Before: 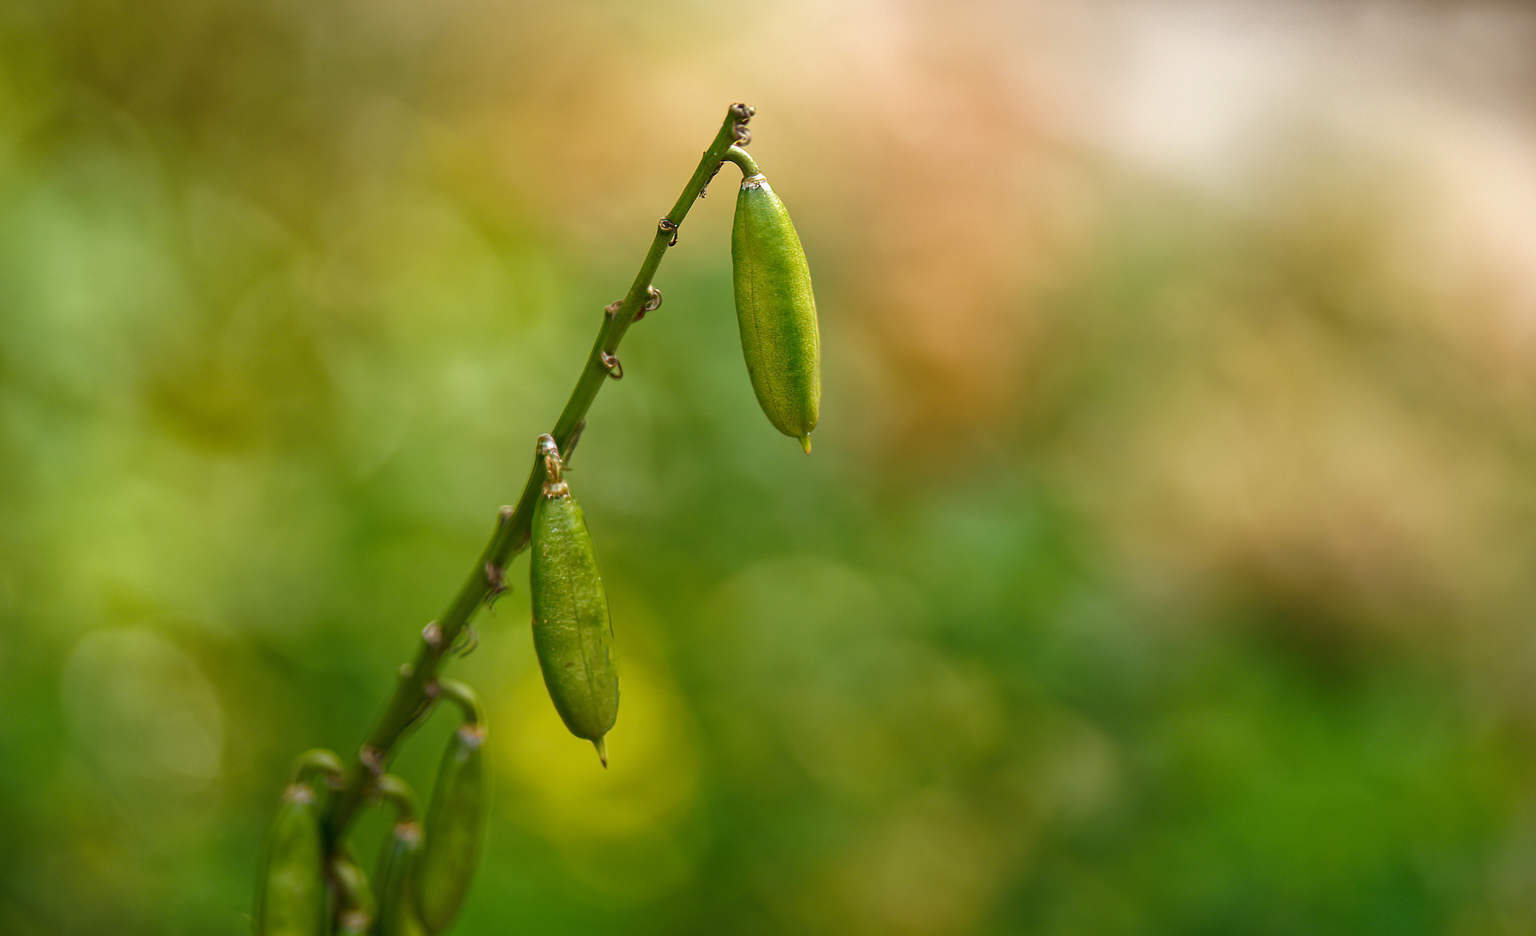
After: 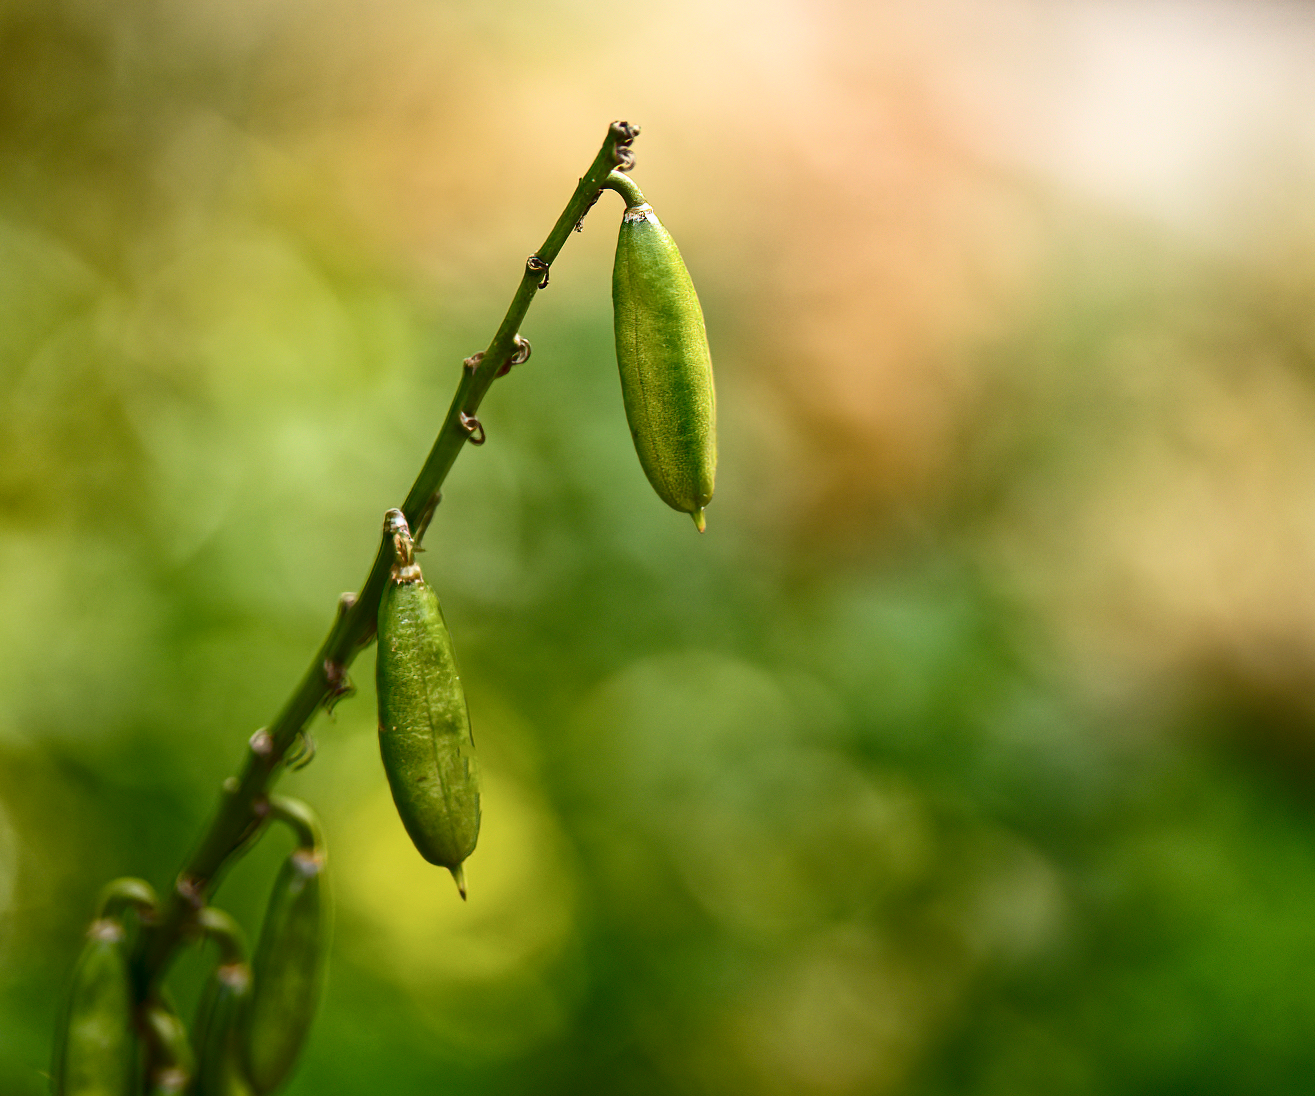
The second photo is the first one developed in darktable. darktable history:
contrast brightness saturation: contrast 0.277
crop: left 13.647%, right 13.279%
